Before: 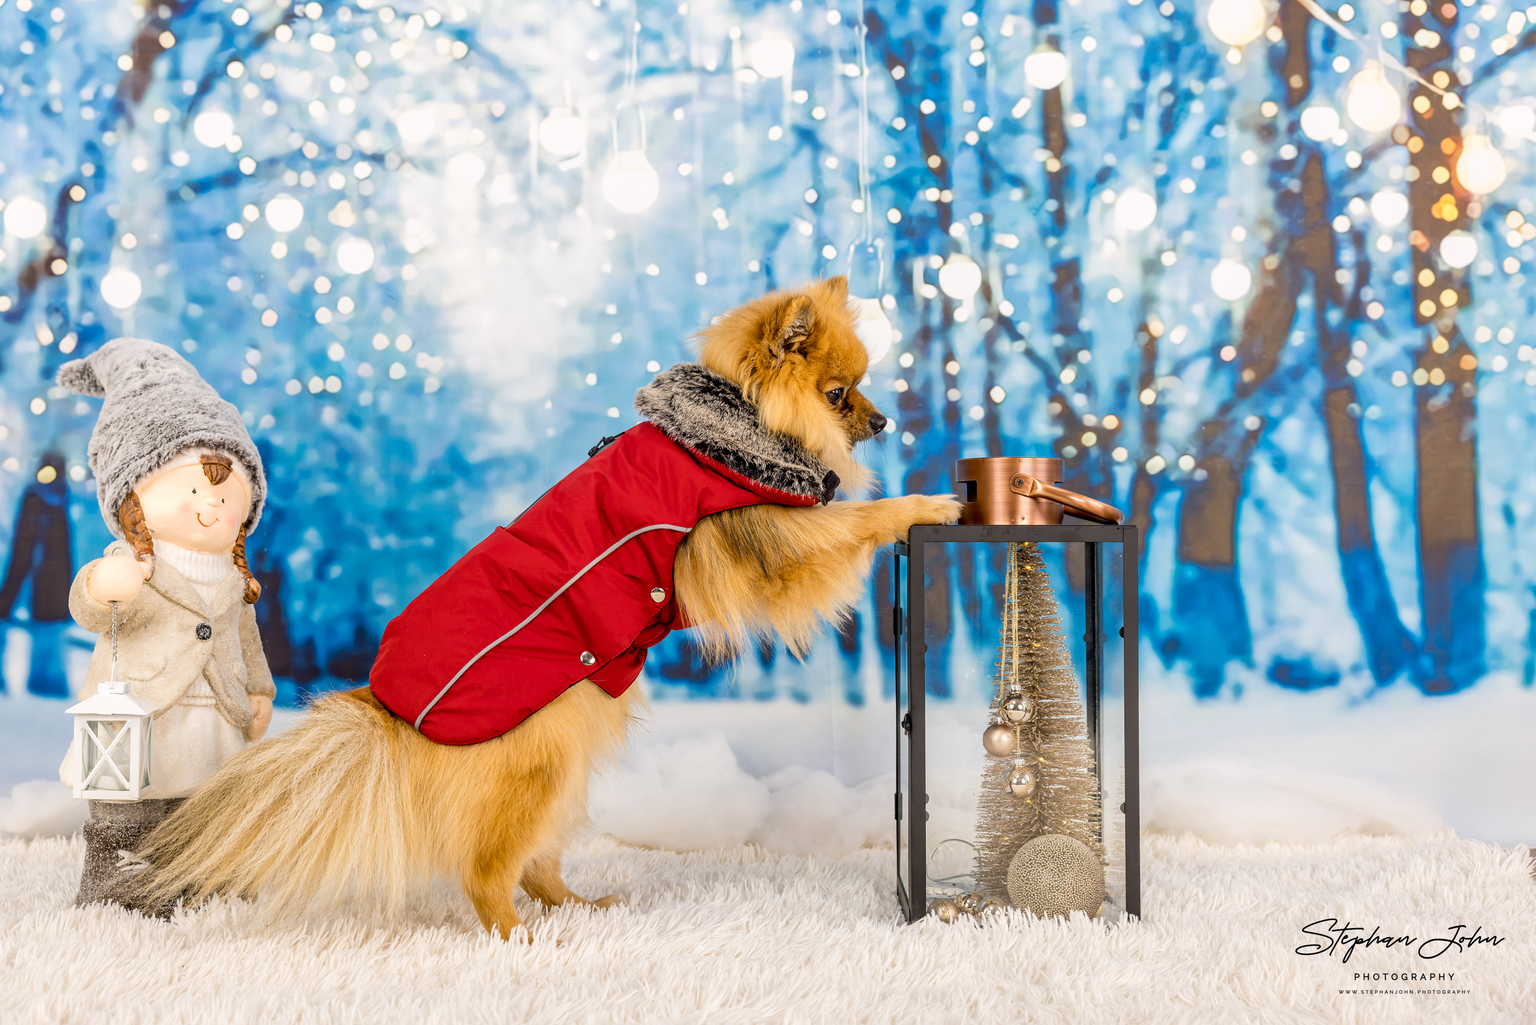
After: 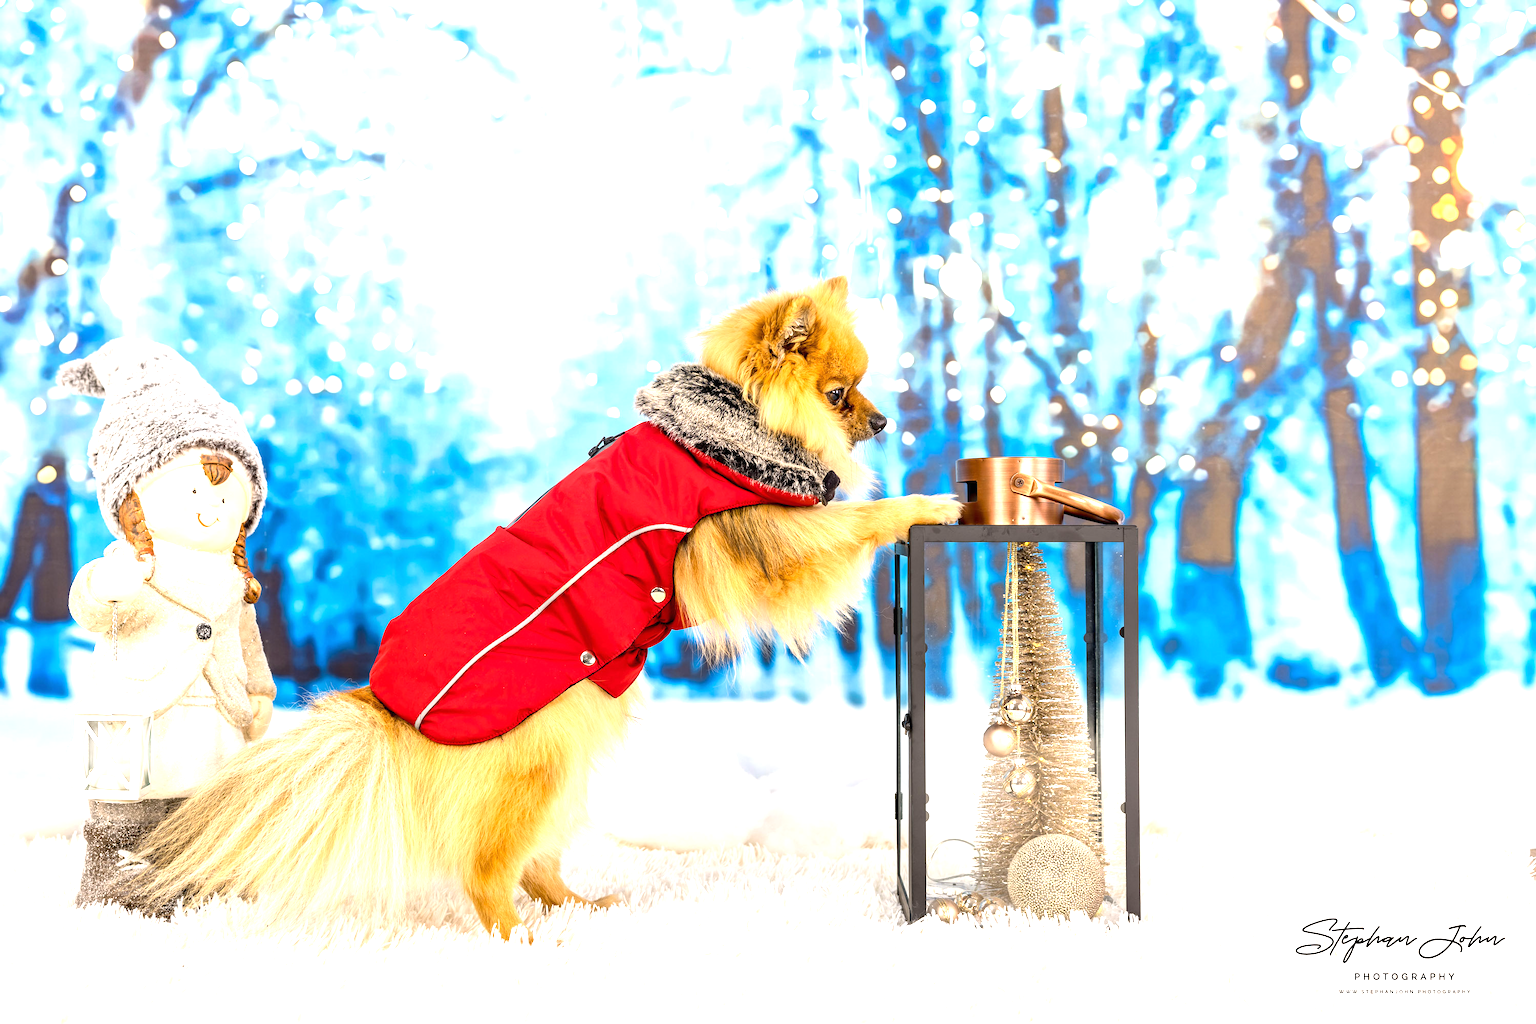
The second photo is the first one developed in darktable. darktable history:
exposure: black level correction 0, exposure 1.104 EV, compensate highlight preservation false
